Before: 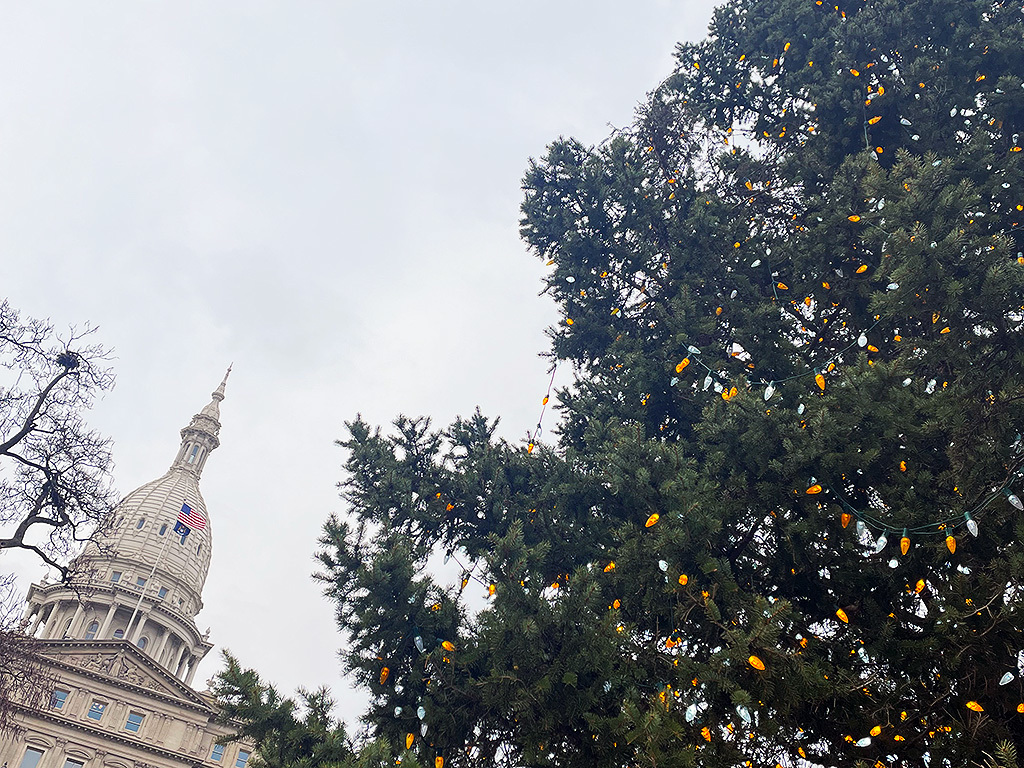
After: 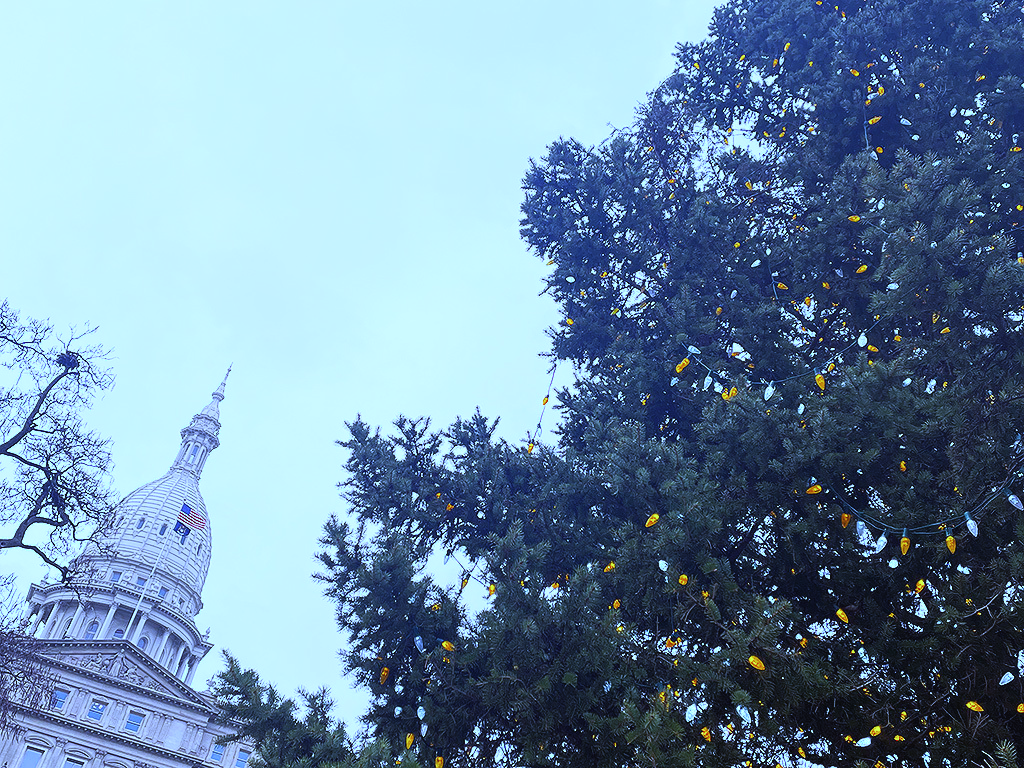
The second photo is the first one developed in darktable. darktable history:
shadows and highlights: shadows 0, highlights 40
white balance: red 0.766, blue 1.537
exposure: black level correction -0.003, exposure 0.04 EV, compensate highlight preservation false
